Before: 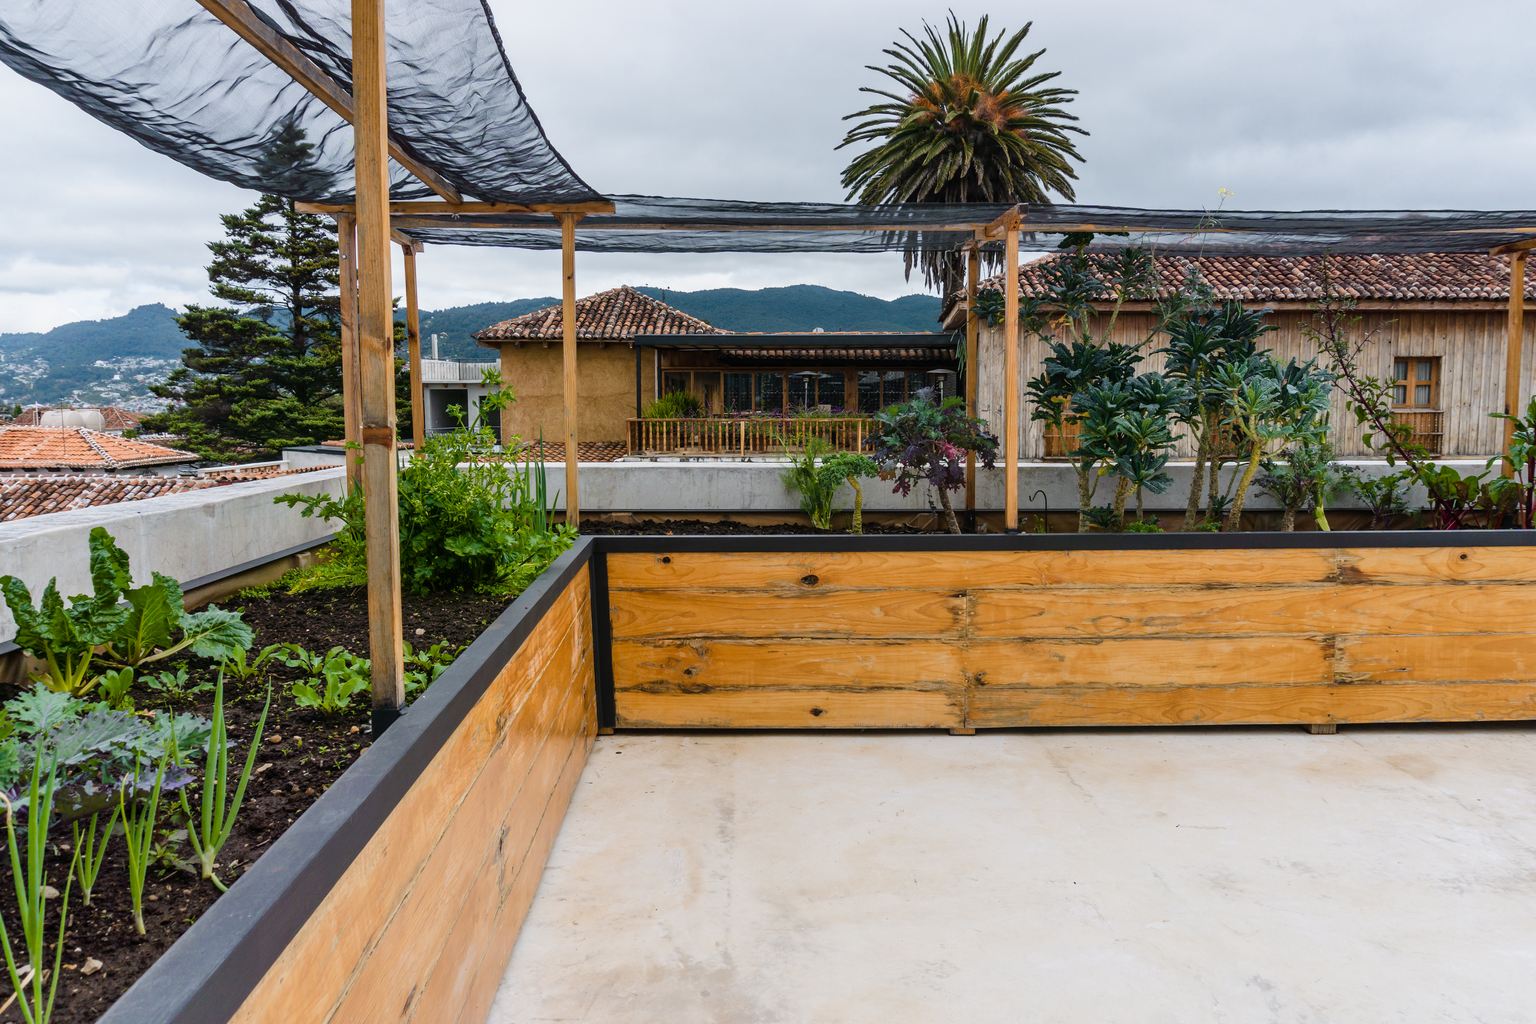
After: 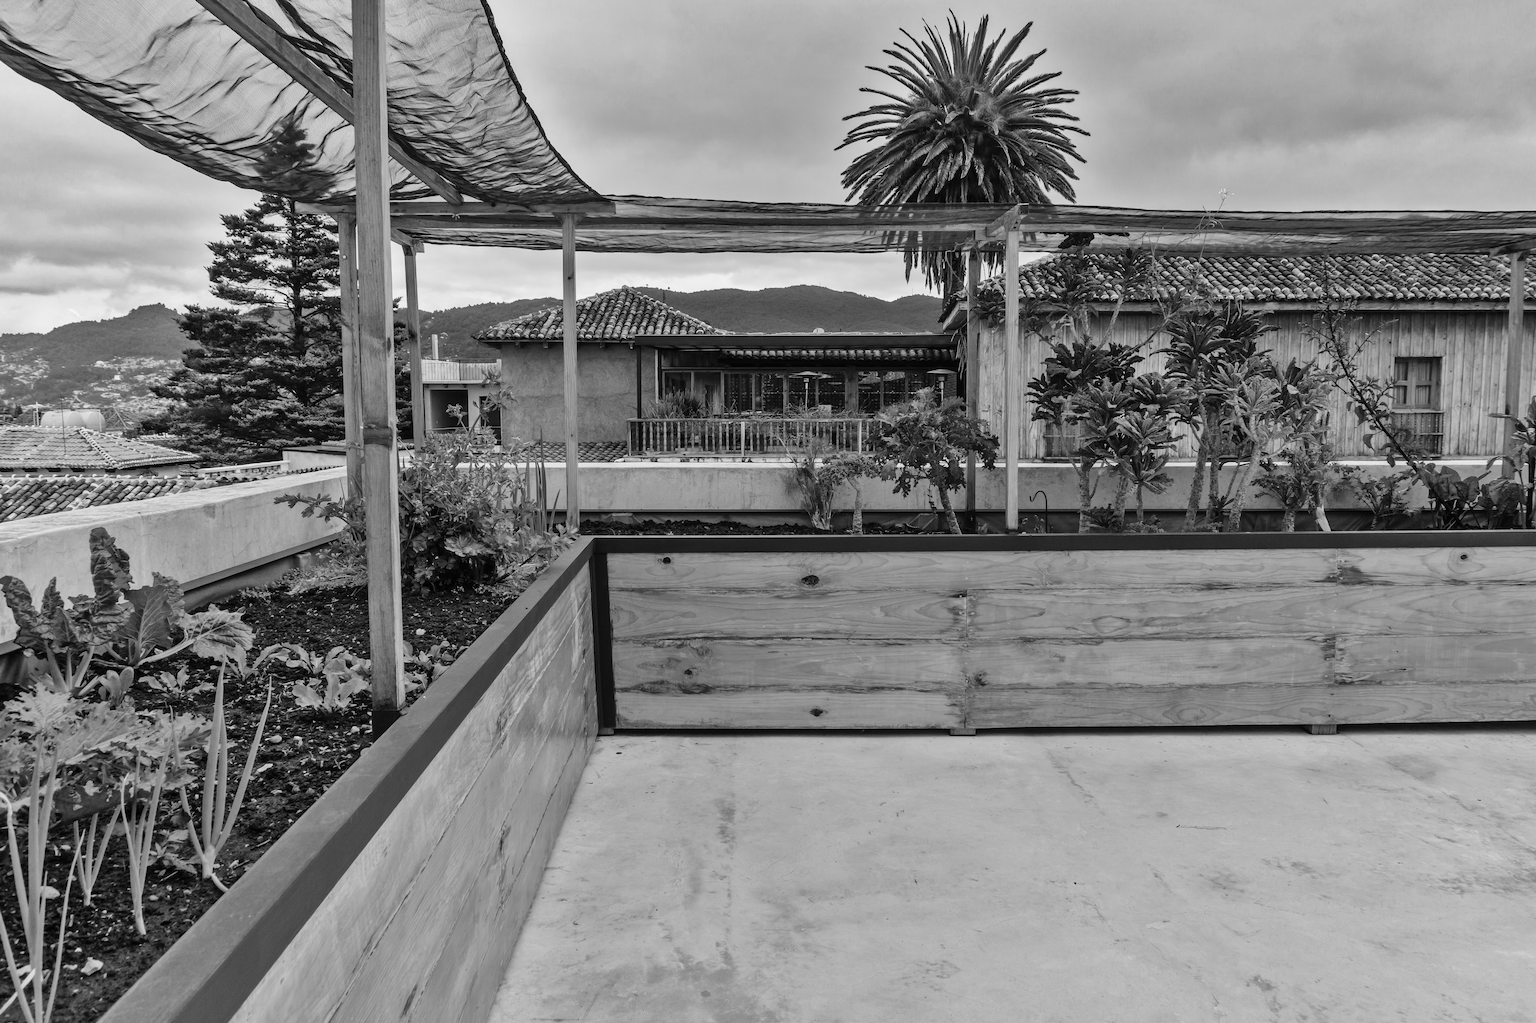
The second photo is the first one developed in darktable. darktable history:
shadows and highlights: radius 100.41, shadows 50.55, highlights -64.36, highlights color adjustment 49.82%, soften with gaussian
color balance rgb: perceptual saturation grading › global saturation 35%, perceptual saturation grading › highlights -25%, perceptual saturation grading › shadows 50%
monochrome: on, module defaults
